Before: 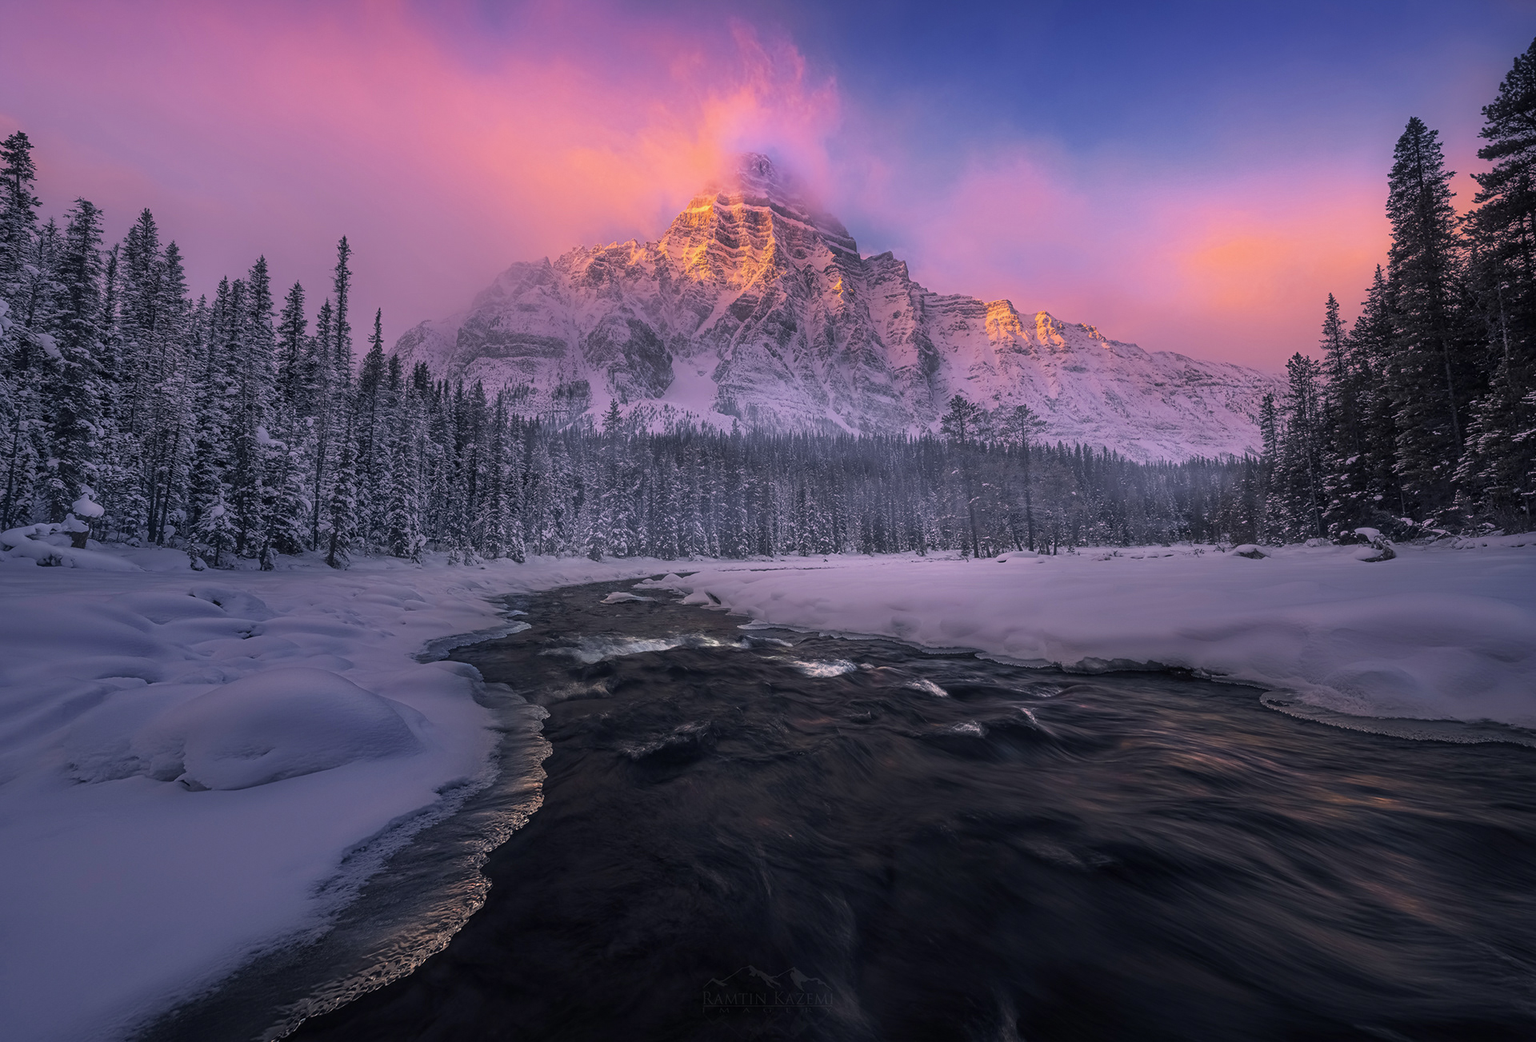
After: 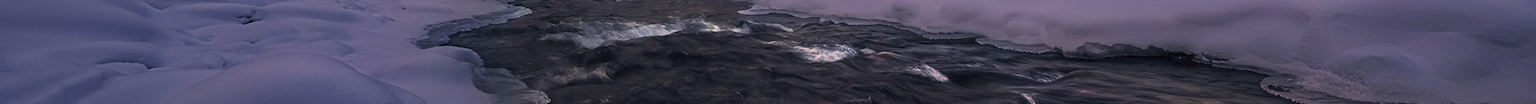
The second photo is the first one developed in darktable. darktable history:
crop and rotate: top 59.084%, bottom 30.916%
tone equalizer: on, module defaults
